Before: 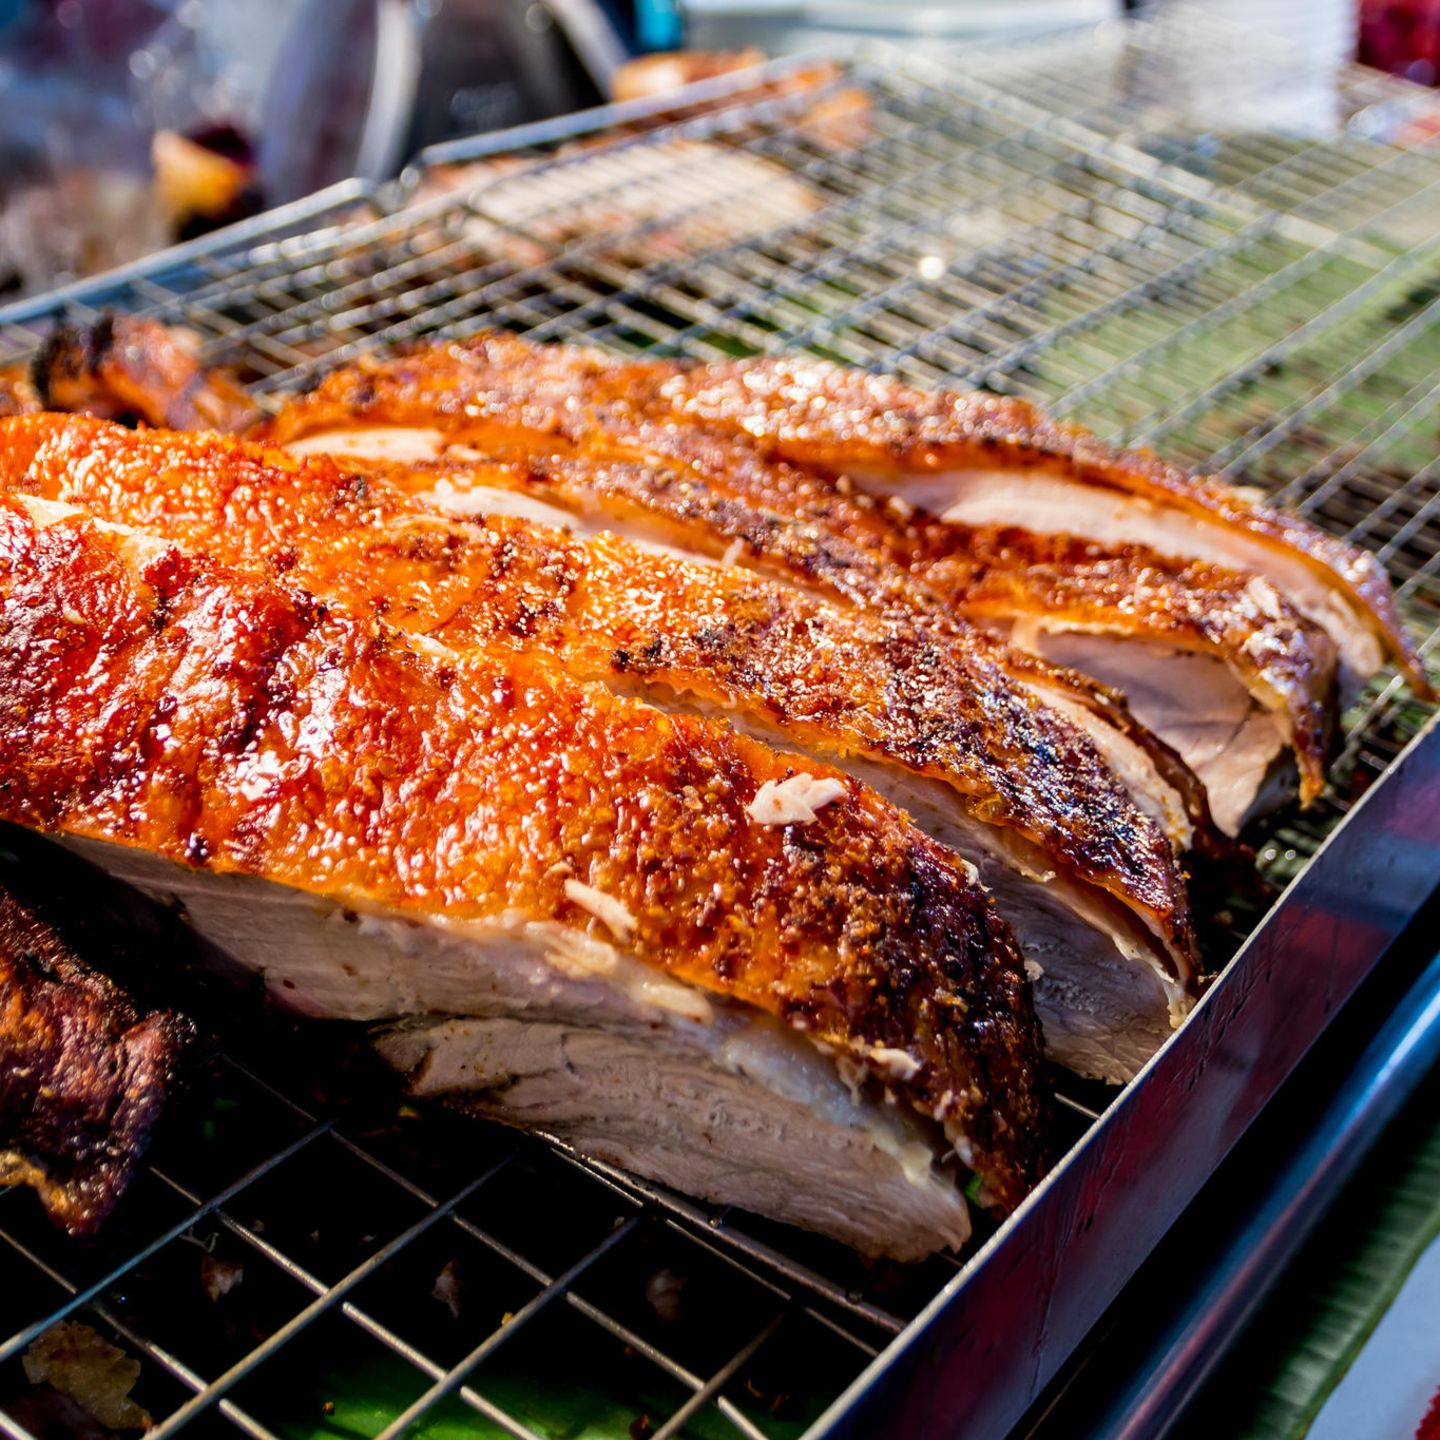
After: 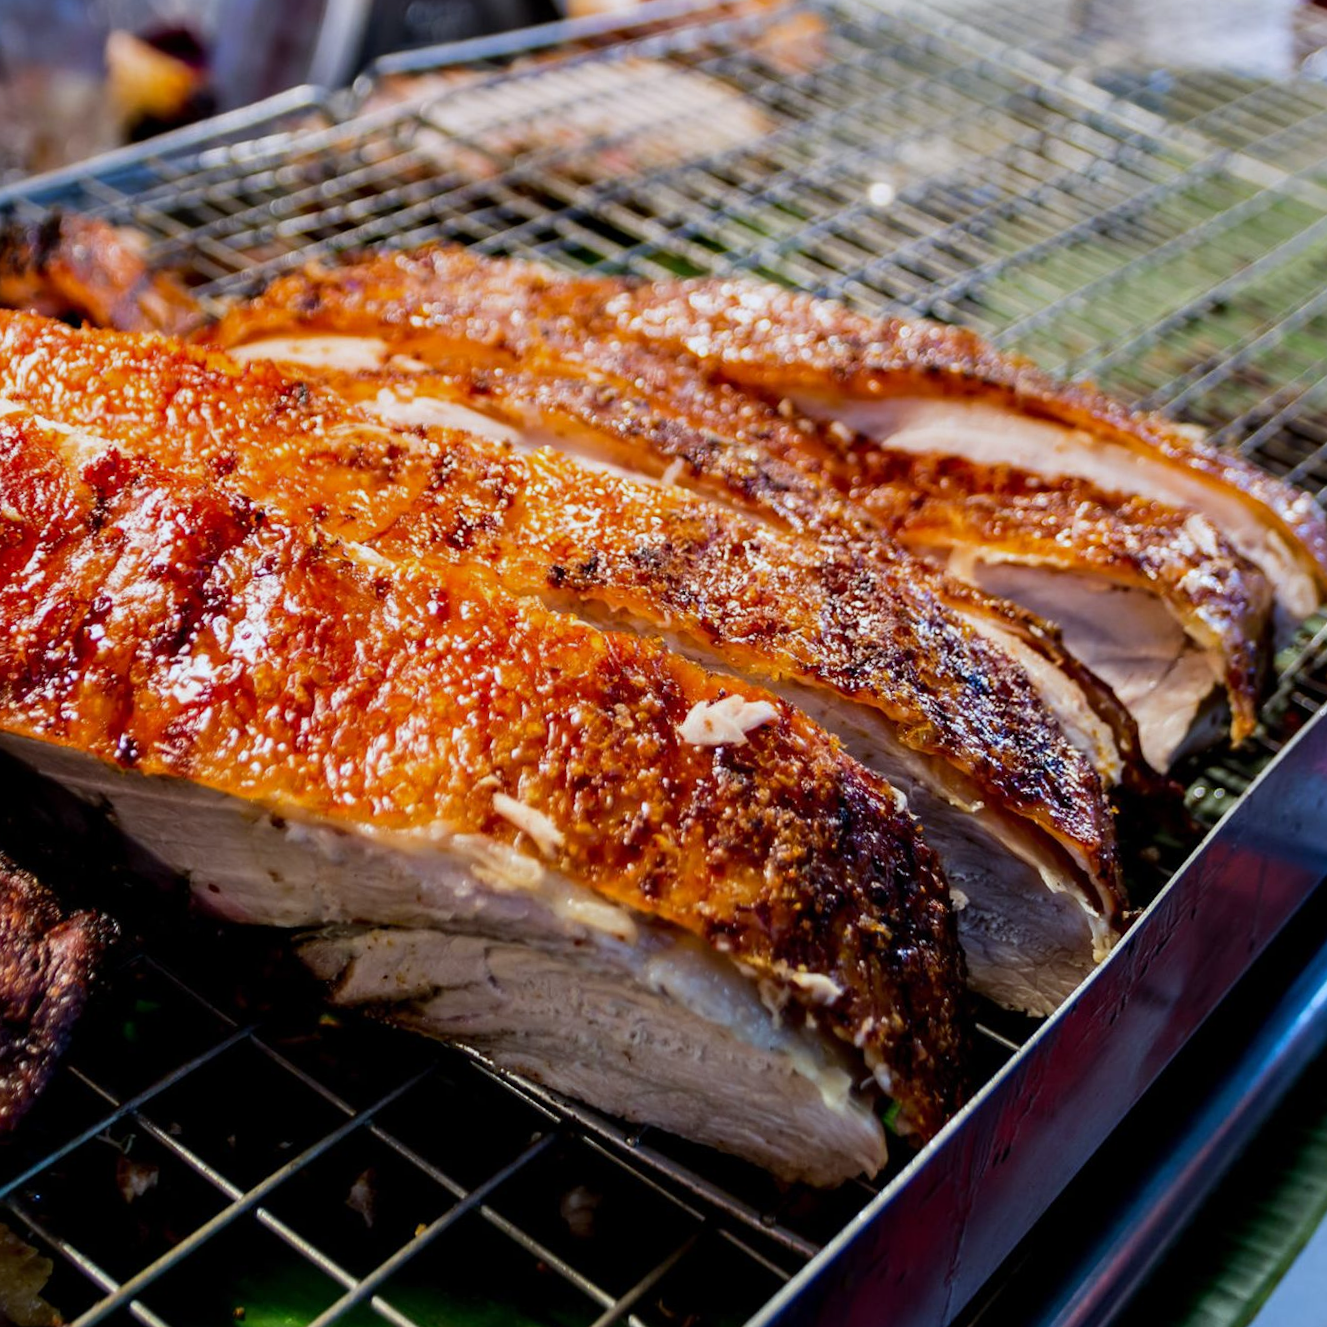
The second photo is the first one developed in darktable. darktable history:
white balance: red 0.925, blue 1.046
crop and rotate: angle -1.96°, left 3.097%, top 4.154%, right 1.586%, bottom 0.529%
graduated density: density 0.38 EV, hardness 21%, rotation -6.11°, saturation 32%
